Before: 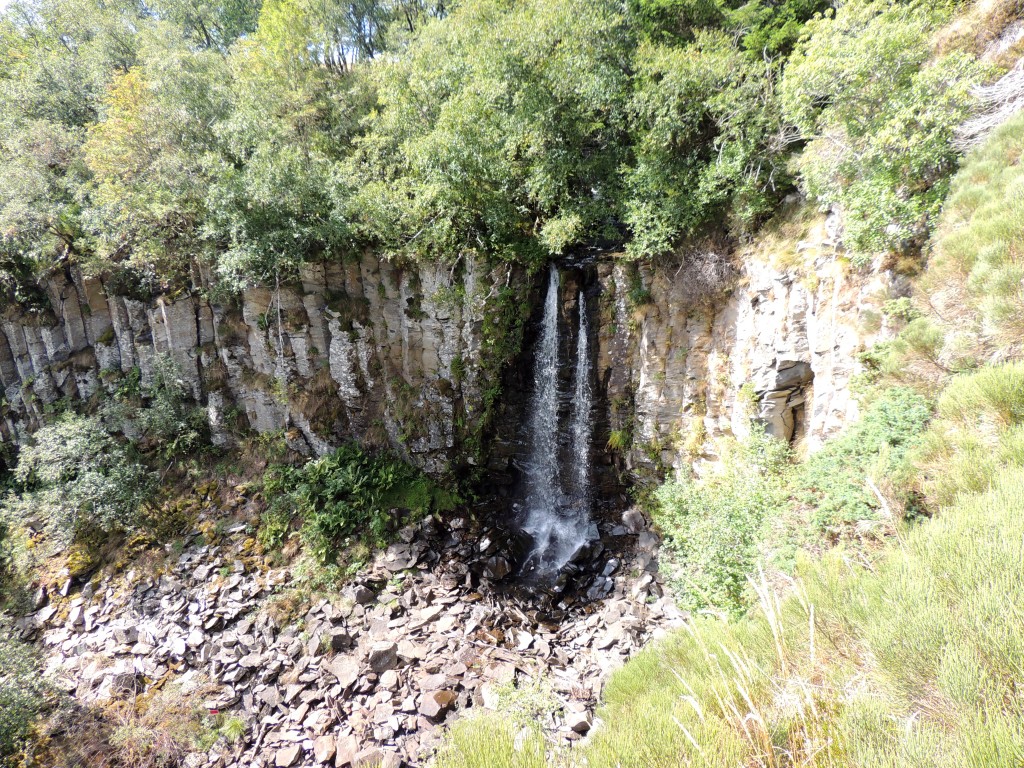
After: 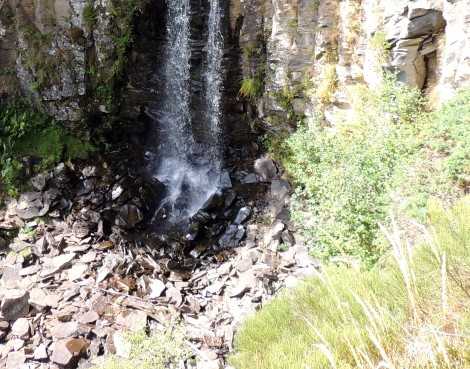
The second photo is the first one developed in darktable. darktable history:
crop: left 35.968%, top 45.947%, right 18.093%, bottom 5.883%
